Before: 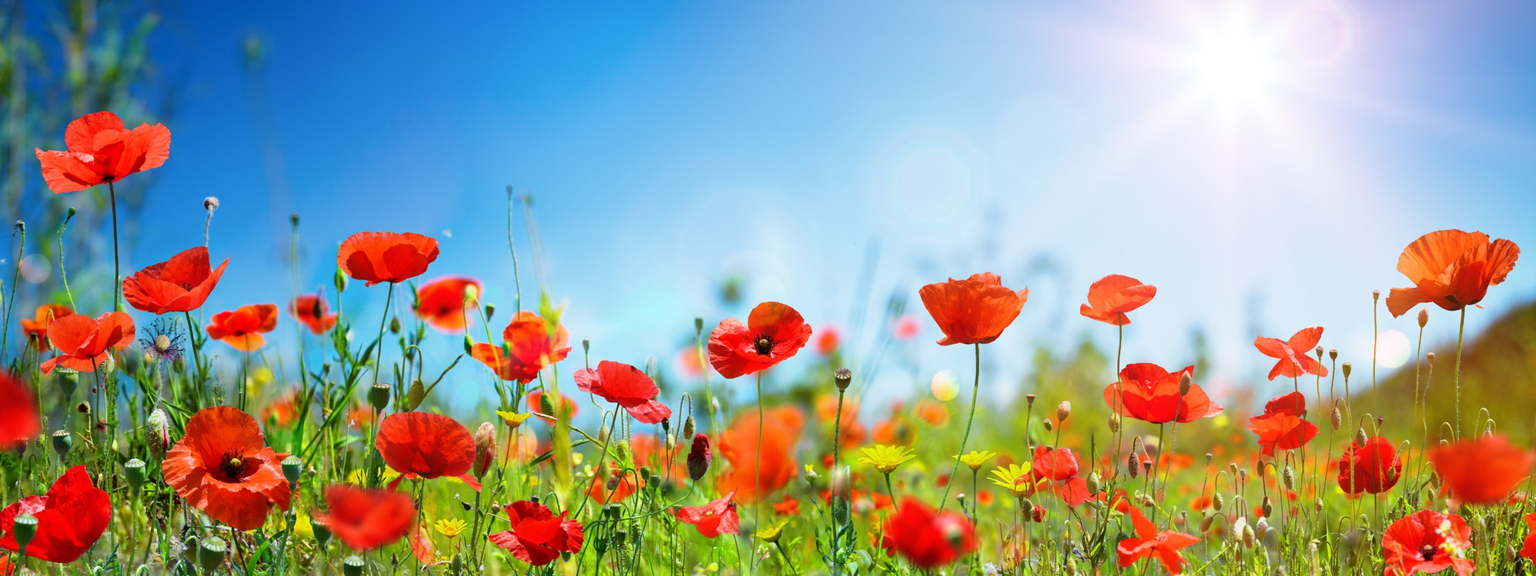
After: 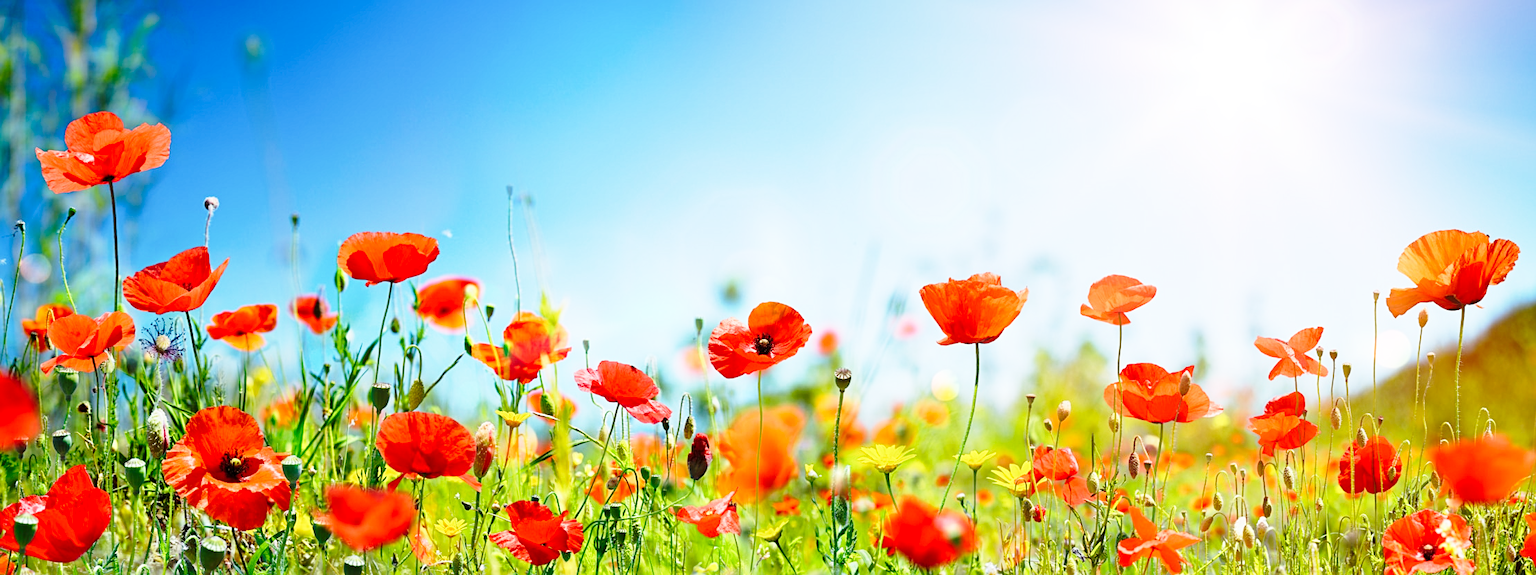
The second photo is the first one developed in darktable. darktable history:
base curve: curves: ch0 [(0, 0) (0.028, 0.03) (0.121, 0.232) (0.46, 0.748) (0.859, 0.968) (1, 1)], preserve colors none
sharpen: radius 2.167, amount 0.381, threshold 0
